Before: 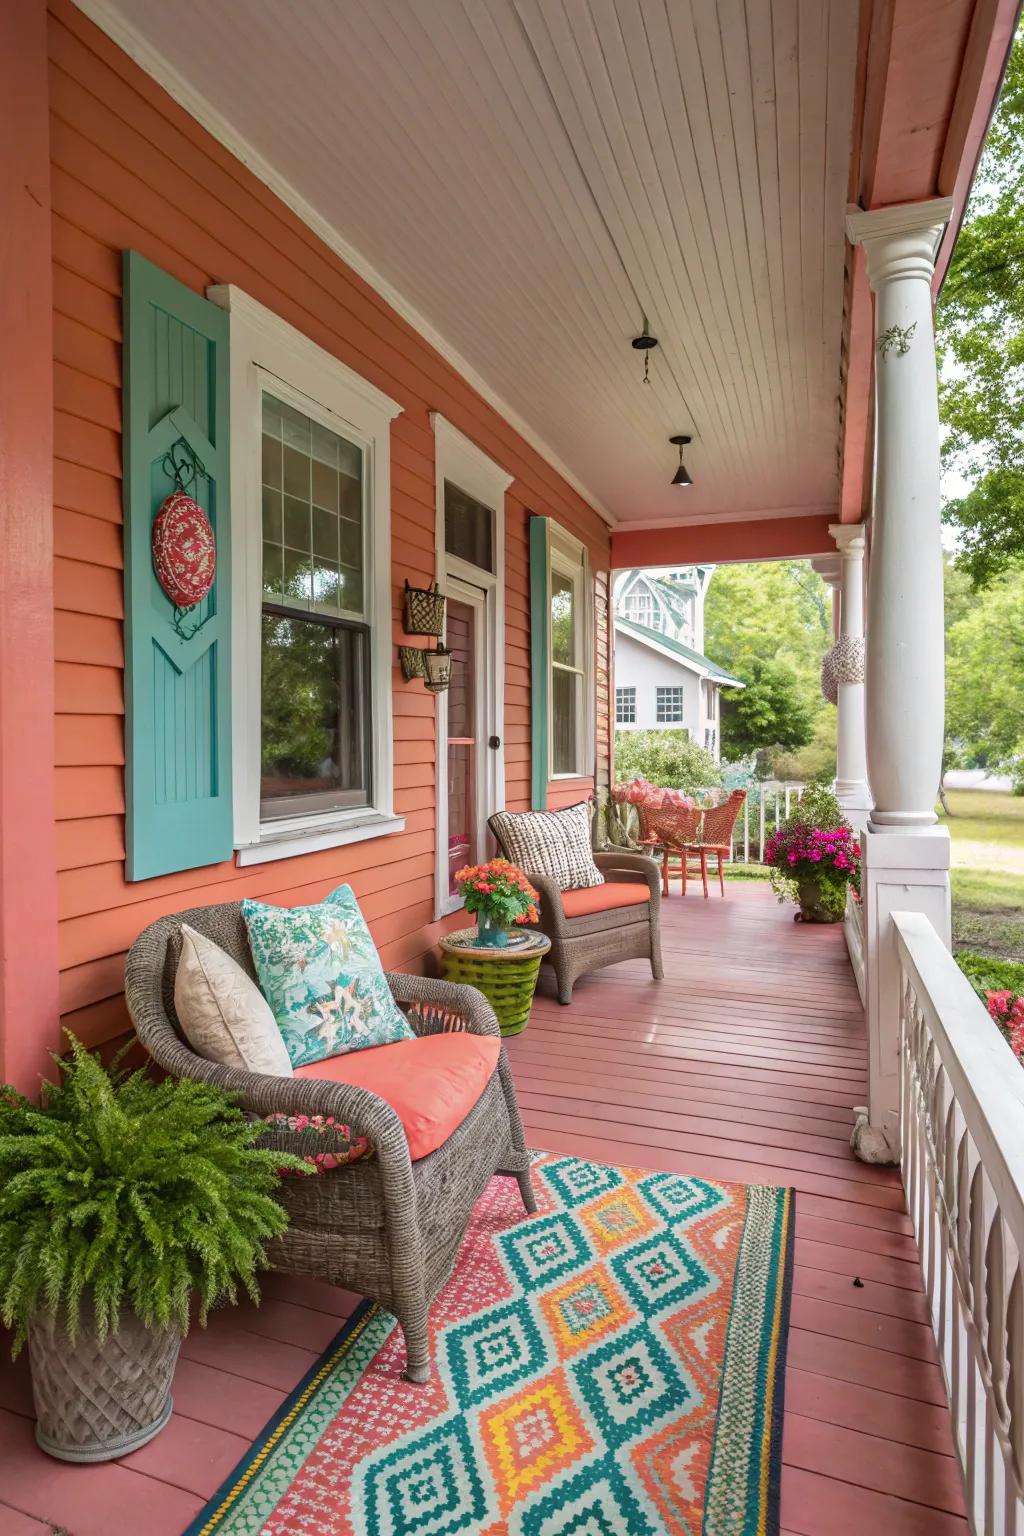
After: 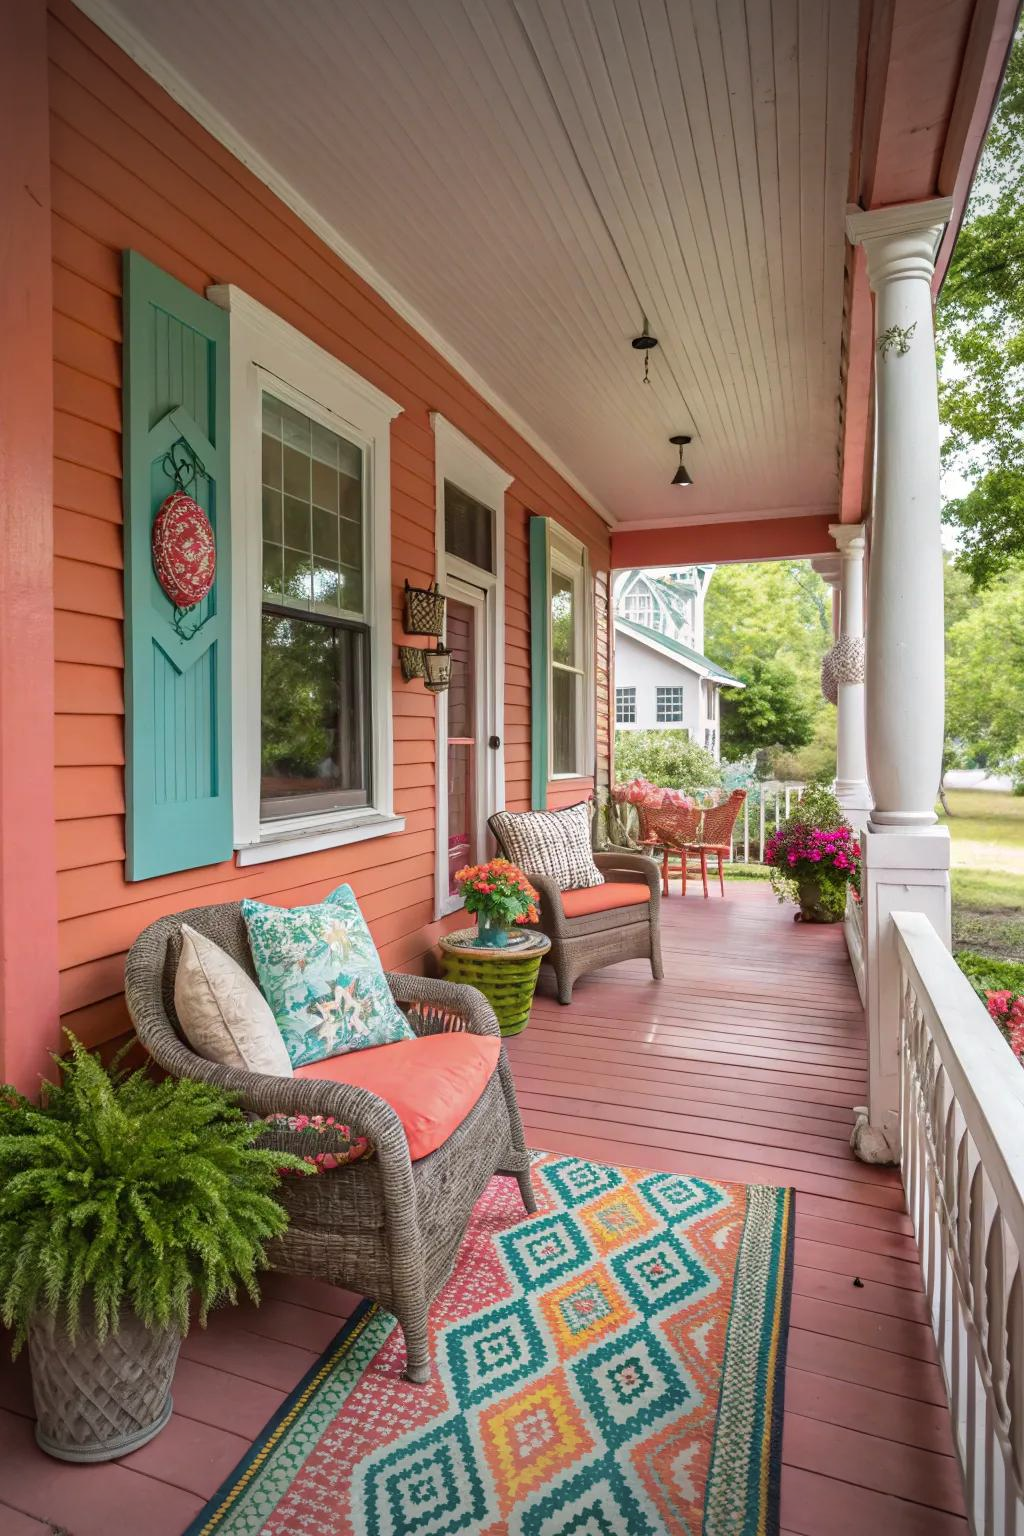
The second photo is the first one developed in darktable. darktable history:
vignetting: fall-off start 100.43%, brightness -0.419, saturation -0.289, width/height ratio 1.303, unbound false
